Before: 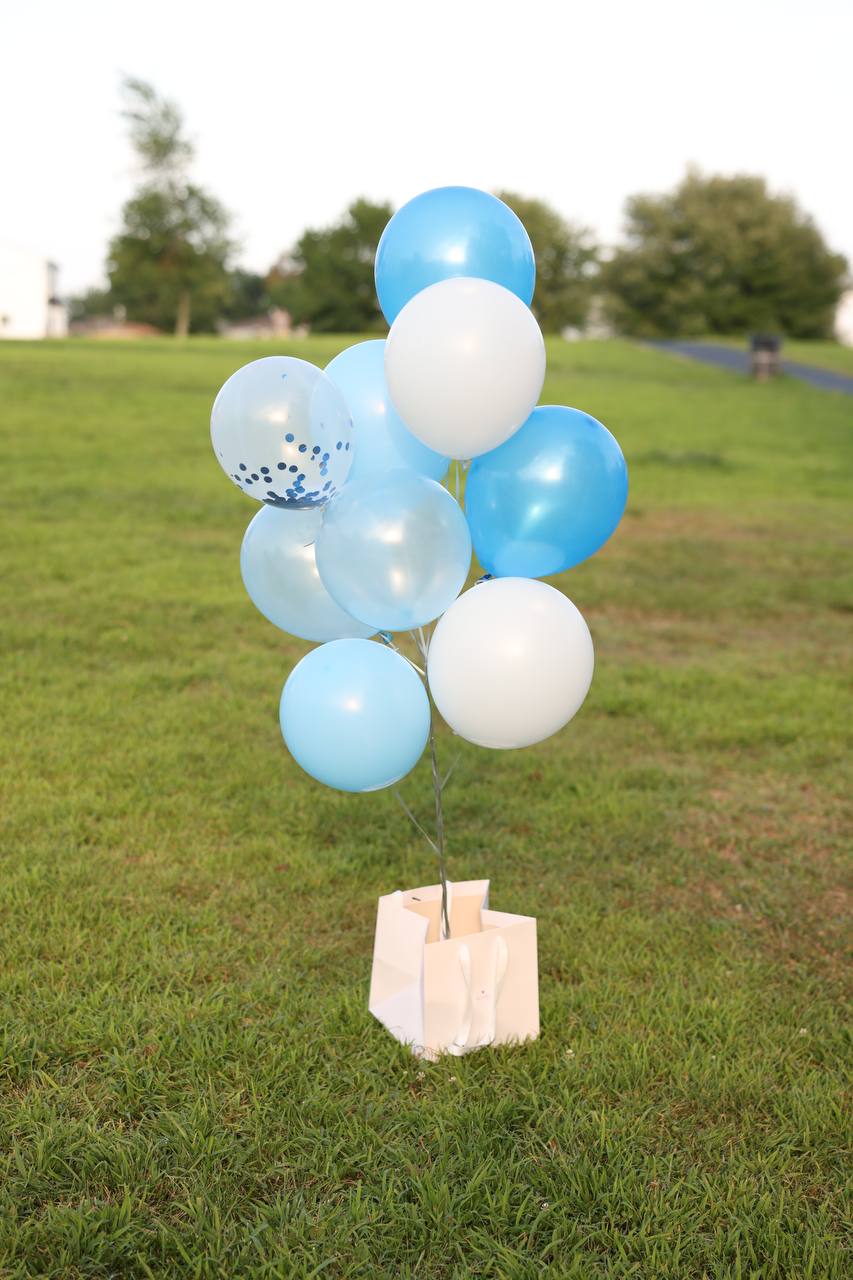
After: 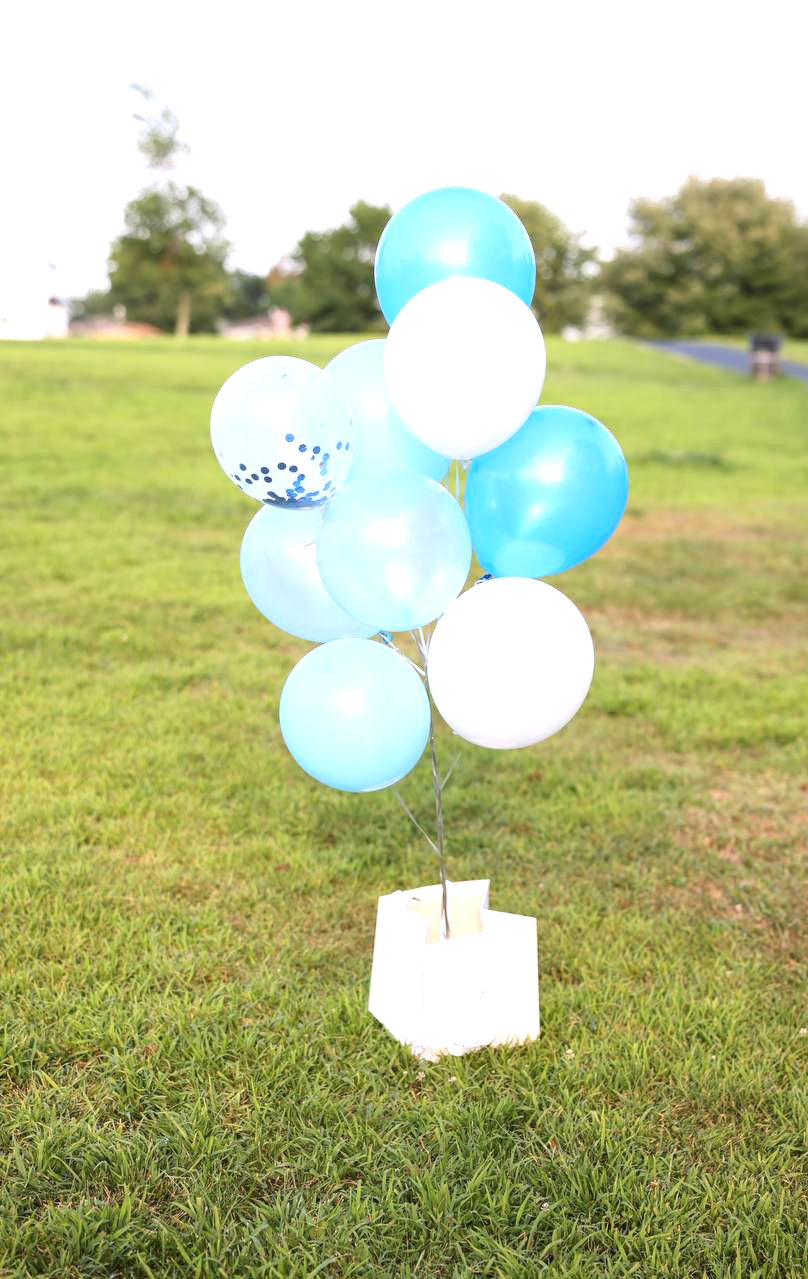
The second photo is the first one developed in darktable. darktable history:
white balance: red 1.004, blue 1.096
local contrast: highlights 100%, shadows 100%, detail 120%, midtone range 0.2
tone curve: curves: ch0 [(0.016, 0.023) (0.248, 0.252) (0.732, 0.797) (1, 1)], color space Lab, linked channels, preserve colors none
exposure: exposure 0.6 EV, compensate highlight preservation false
crop and rotate: right 5.167%
